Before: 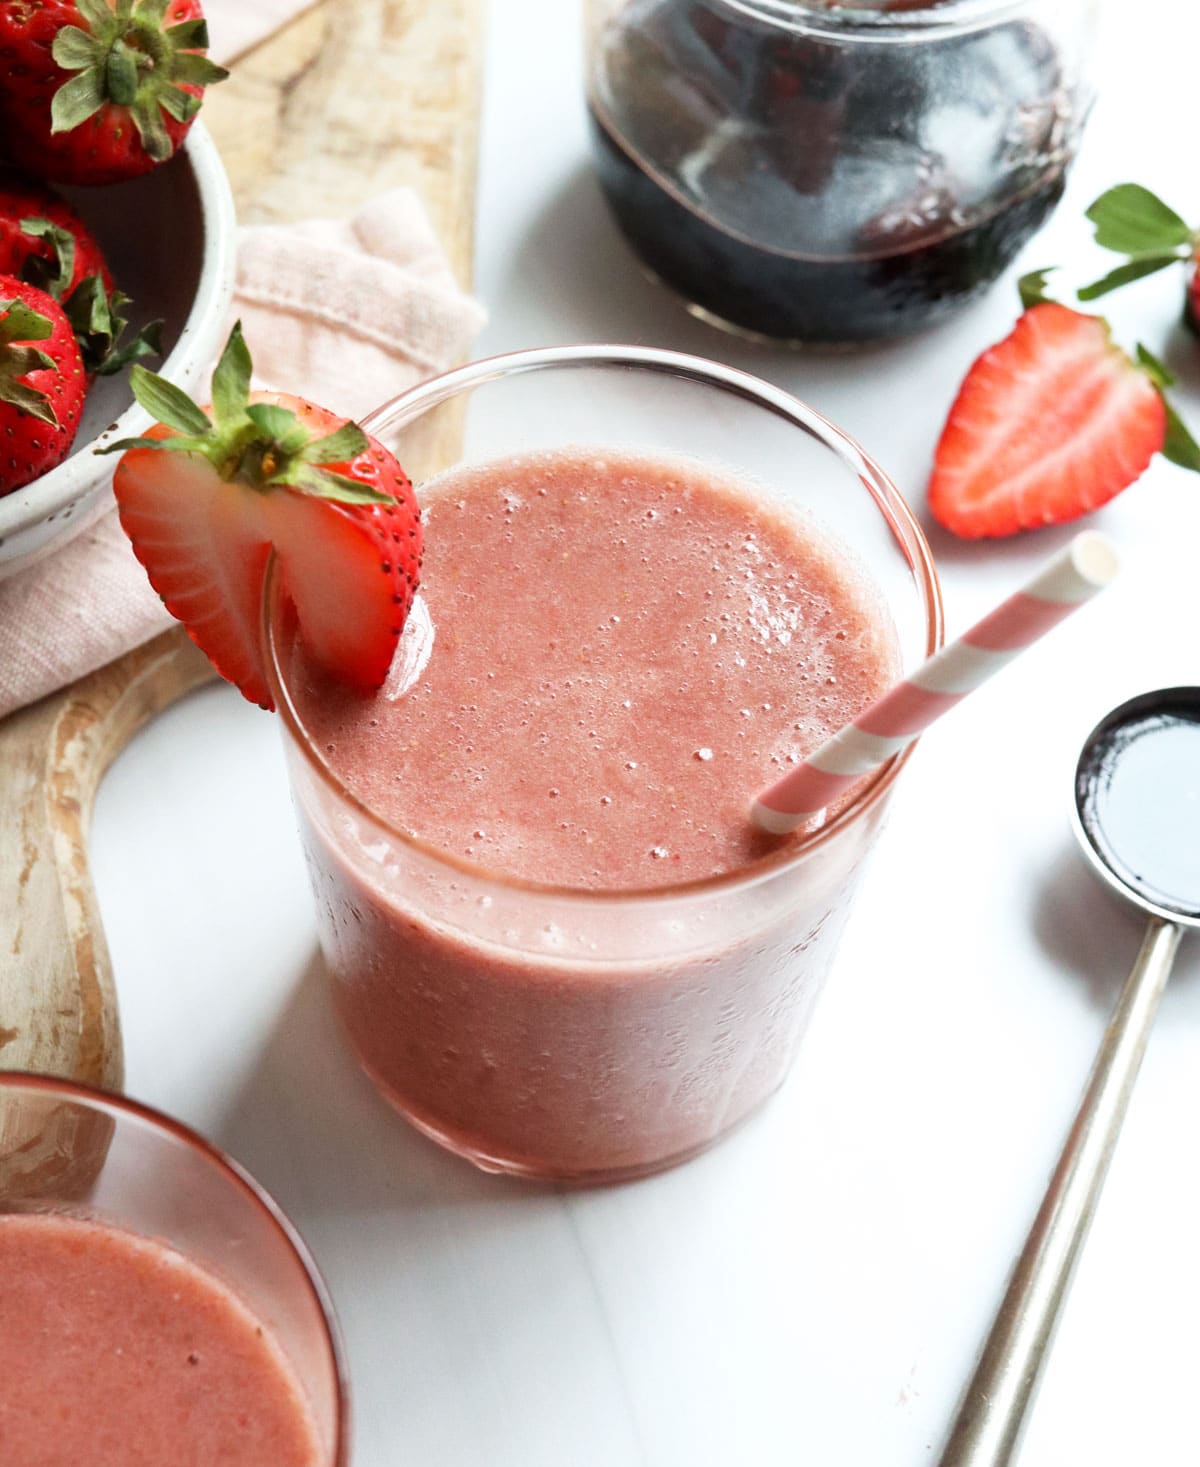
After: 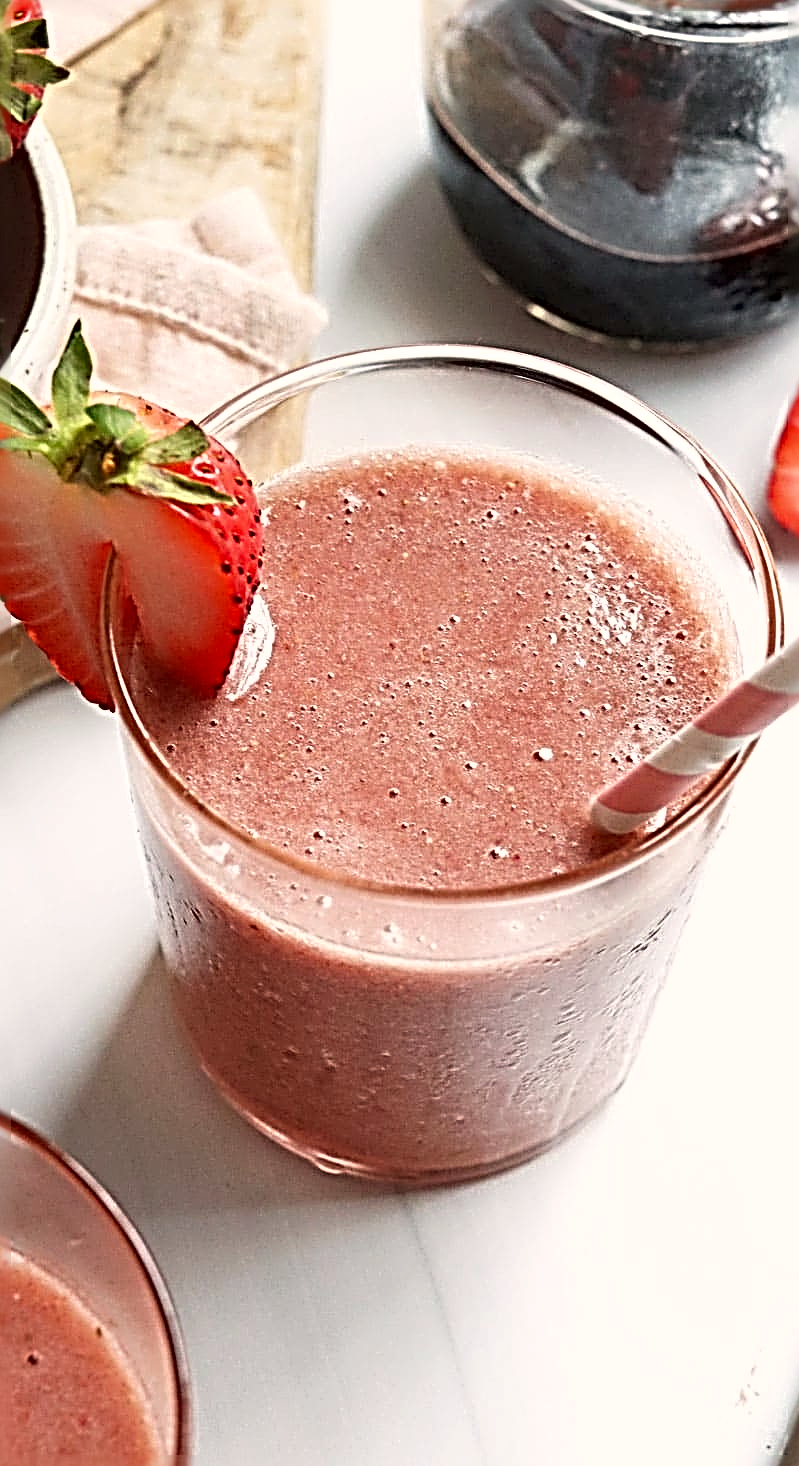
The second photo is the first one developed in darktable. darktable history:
shadows and highlights: radius 125.46, shadows 30.51, highlights -30.51, low approximation 0.01, soften with gaussian
color correction: highlights a* 3.84, highlights b* 5.07
sharpen: radius 4.001, amount 2
crop and rotate: left 13.342%, right 19.991%
